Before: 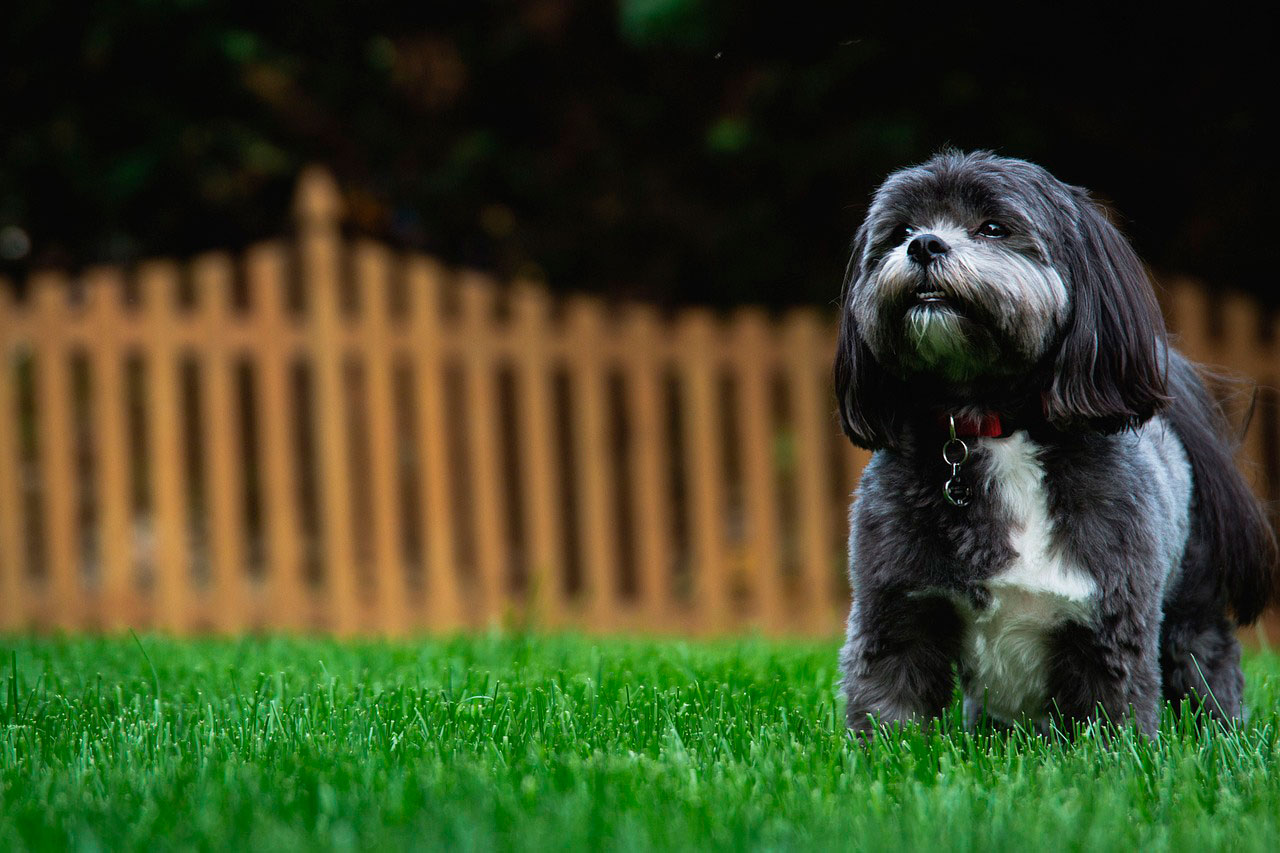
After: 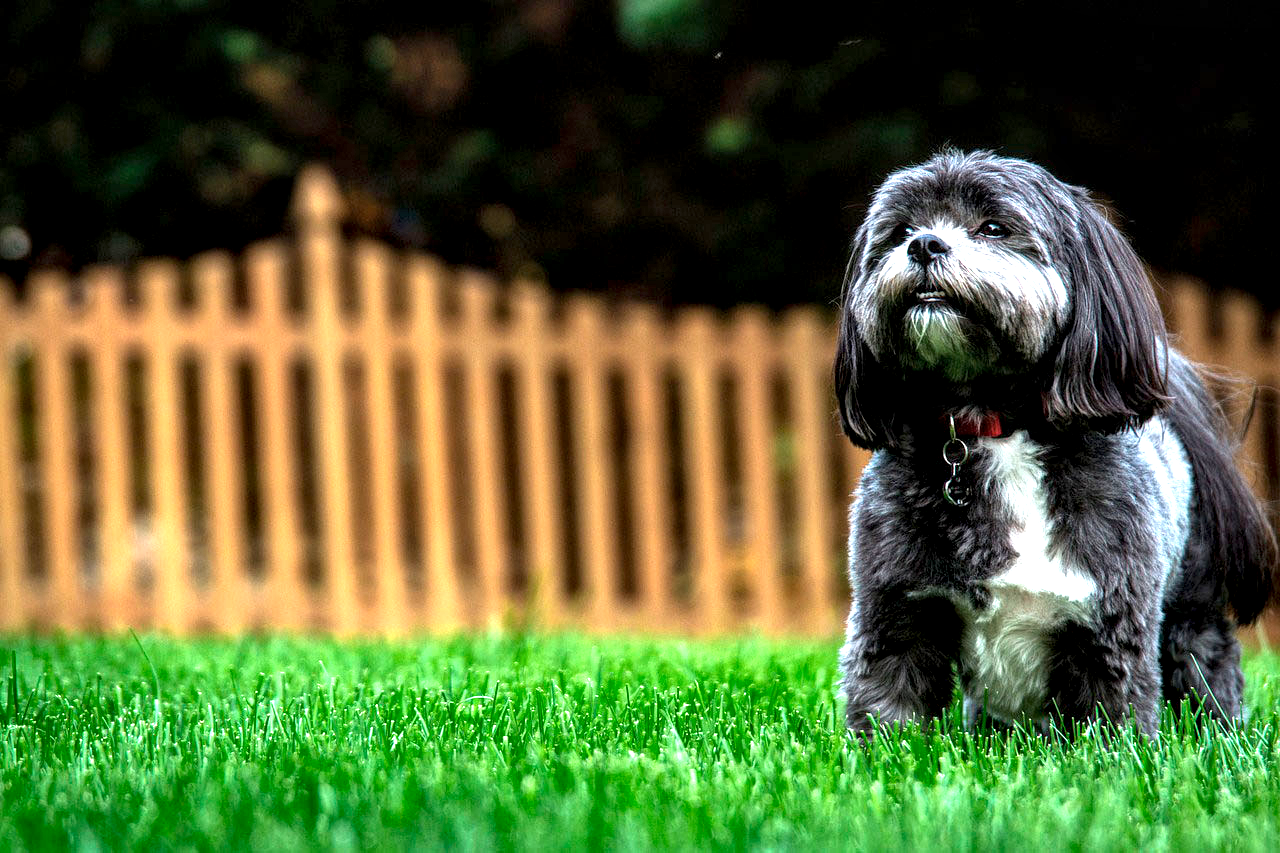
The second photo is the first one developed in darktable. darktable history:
exposure: black level correction 0.001, exposure 1.116 EV, compensate highlight preservation false
local contrast: highlights 60%, shadows 60%, detail 160%
